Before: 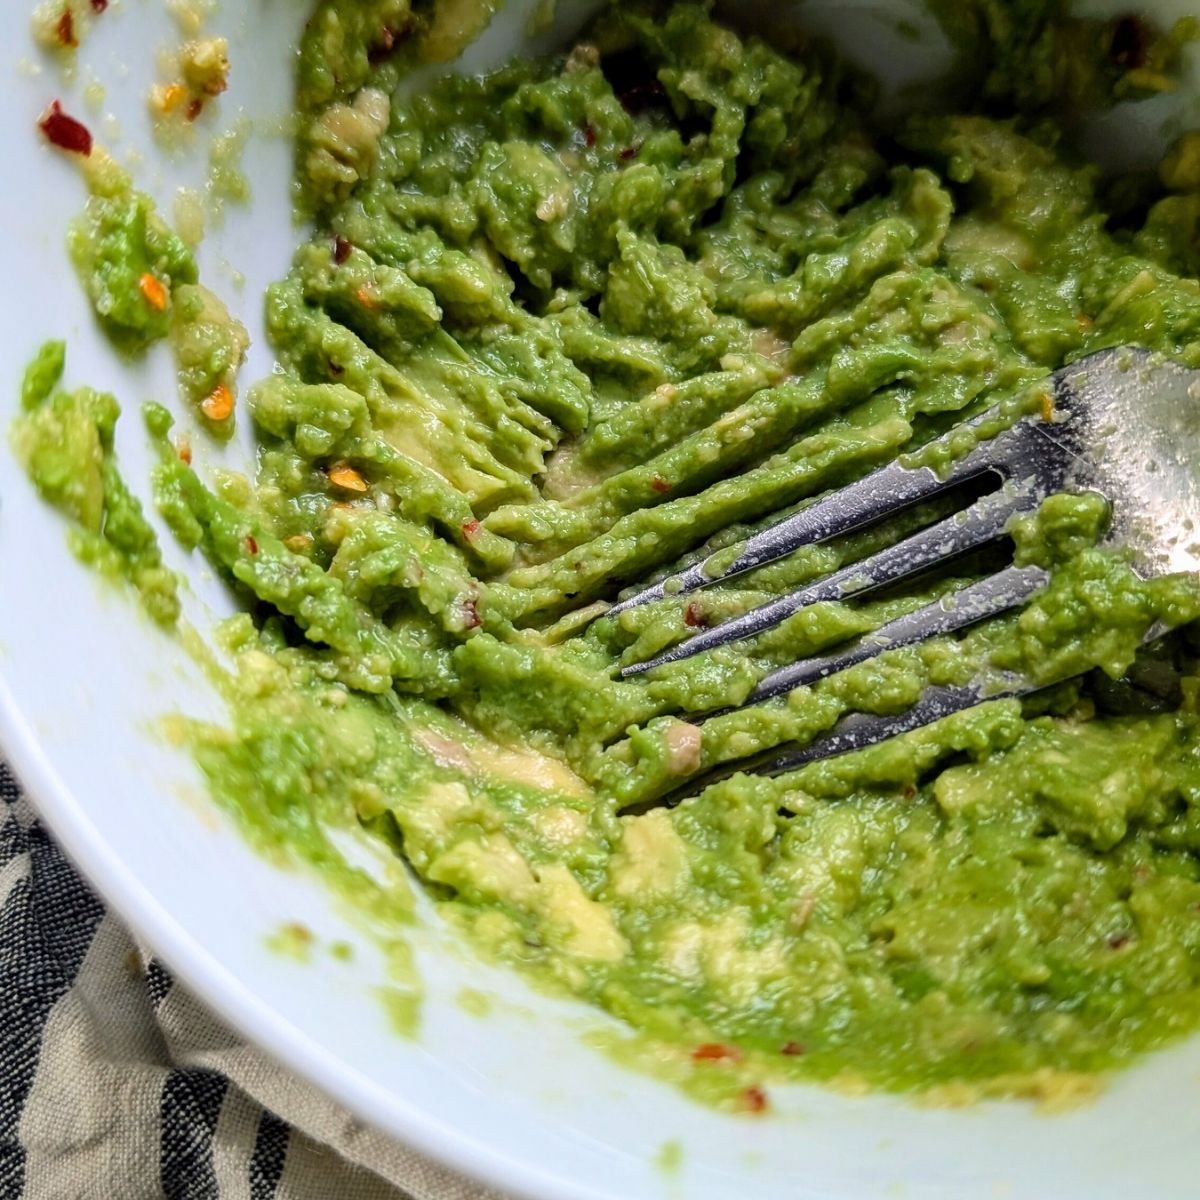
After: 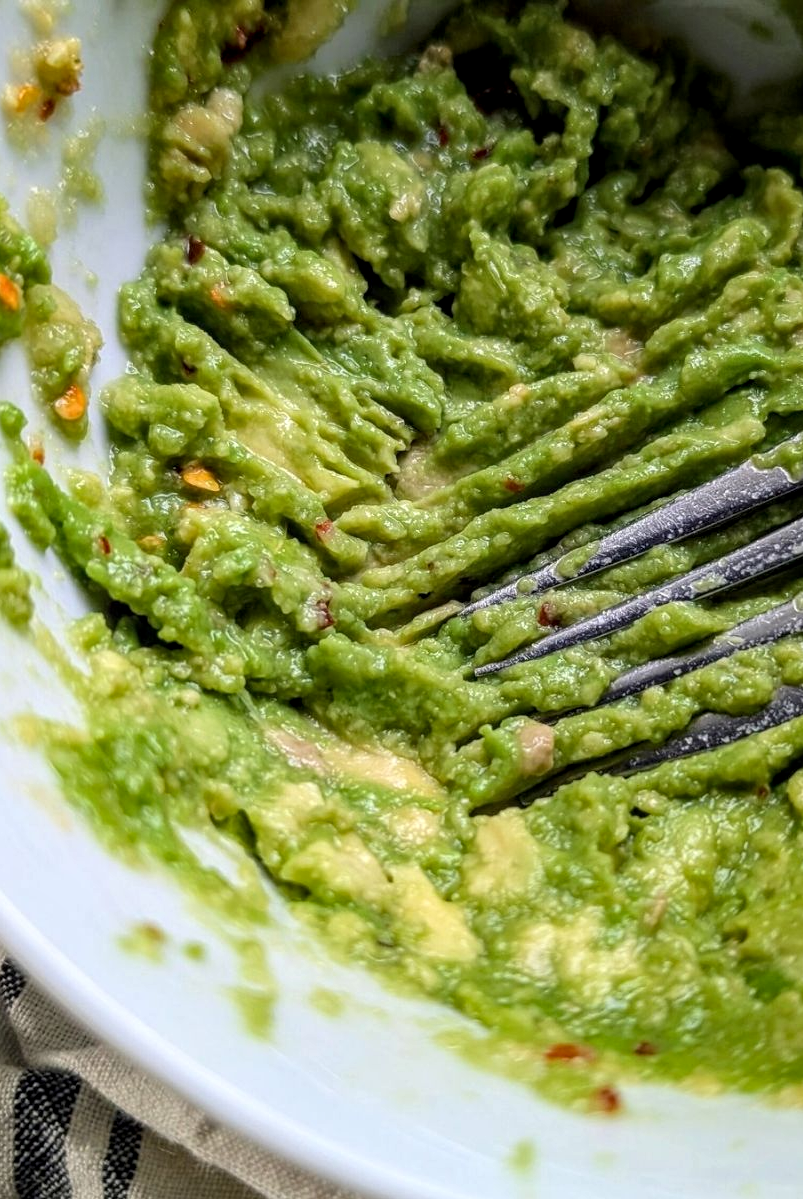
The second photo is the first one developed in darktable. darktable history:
crop and rotate: left 12.26%, right 20.76%
local contrast: on, module defaults
